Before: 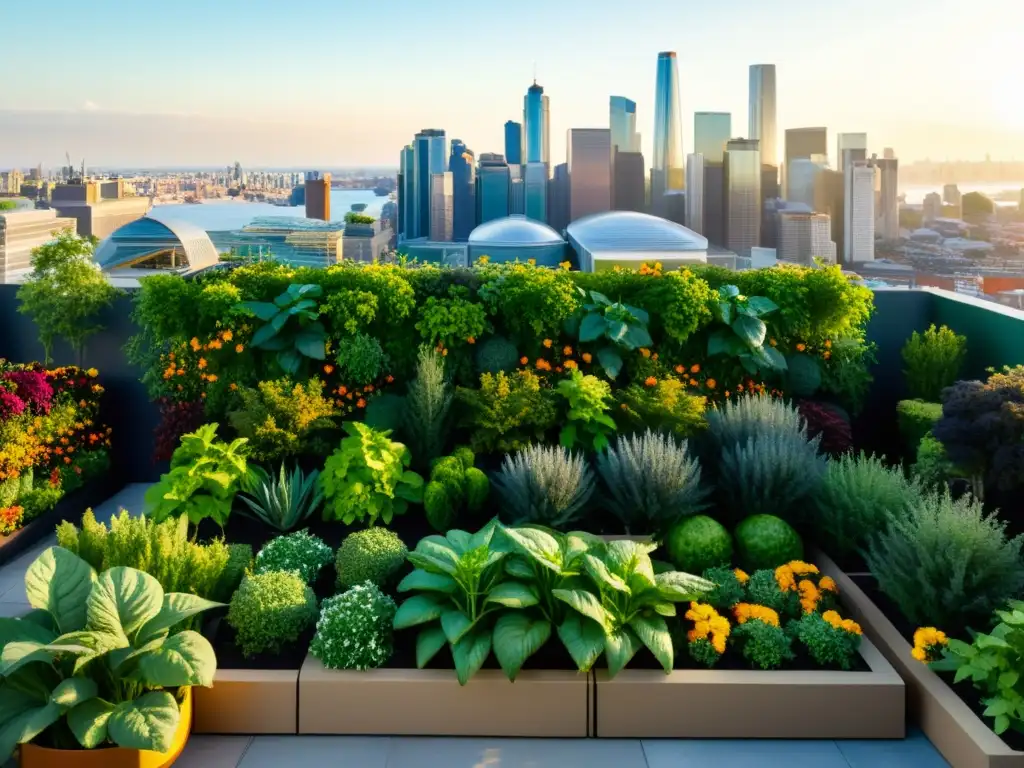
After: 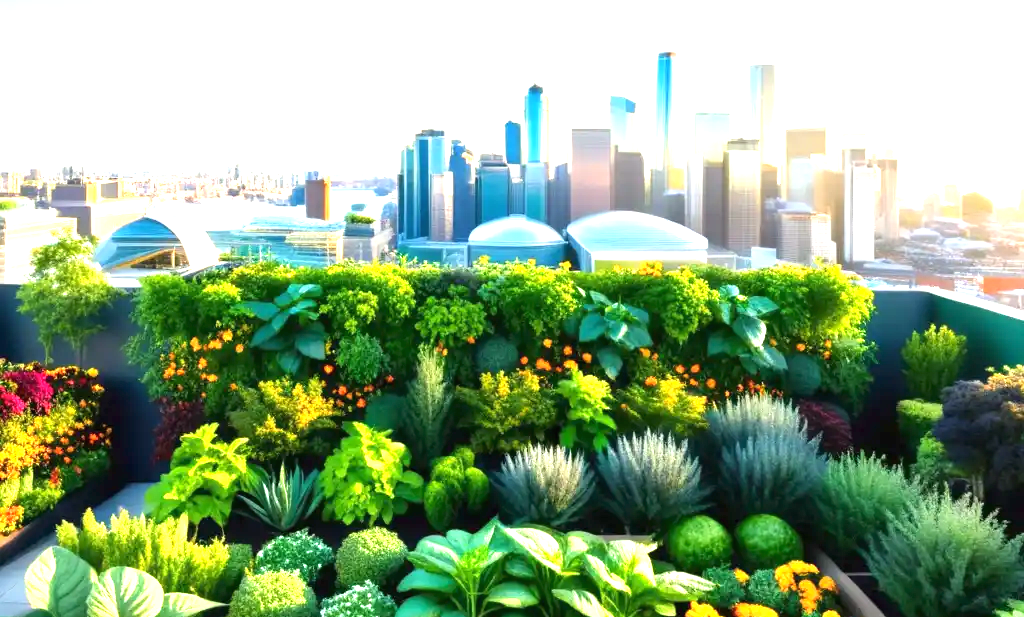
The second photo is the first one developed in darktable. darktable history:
crop: bottom 19.644%
exposure: black level correction 0, exposure 1.5 EV, compensate exposure bias true, compensate highlight preservation false
local contrast: mode bilateral grid, contrast 100, coarseness 100, detail 94%, midtone range 0.2
